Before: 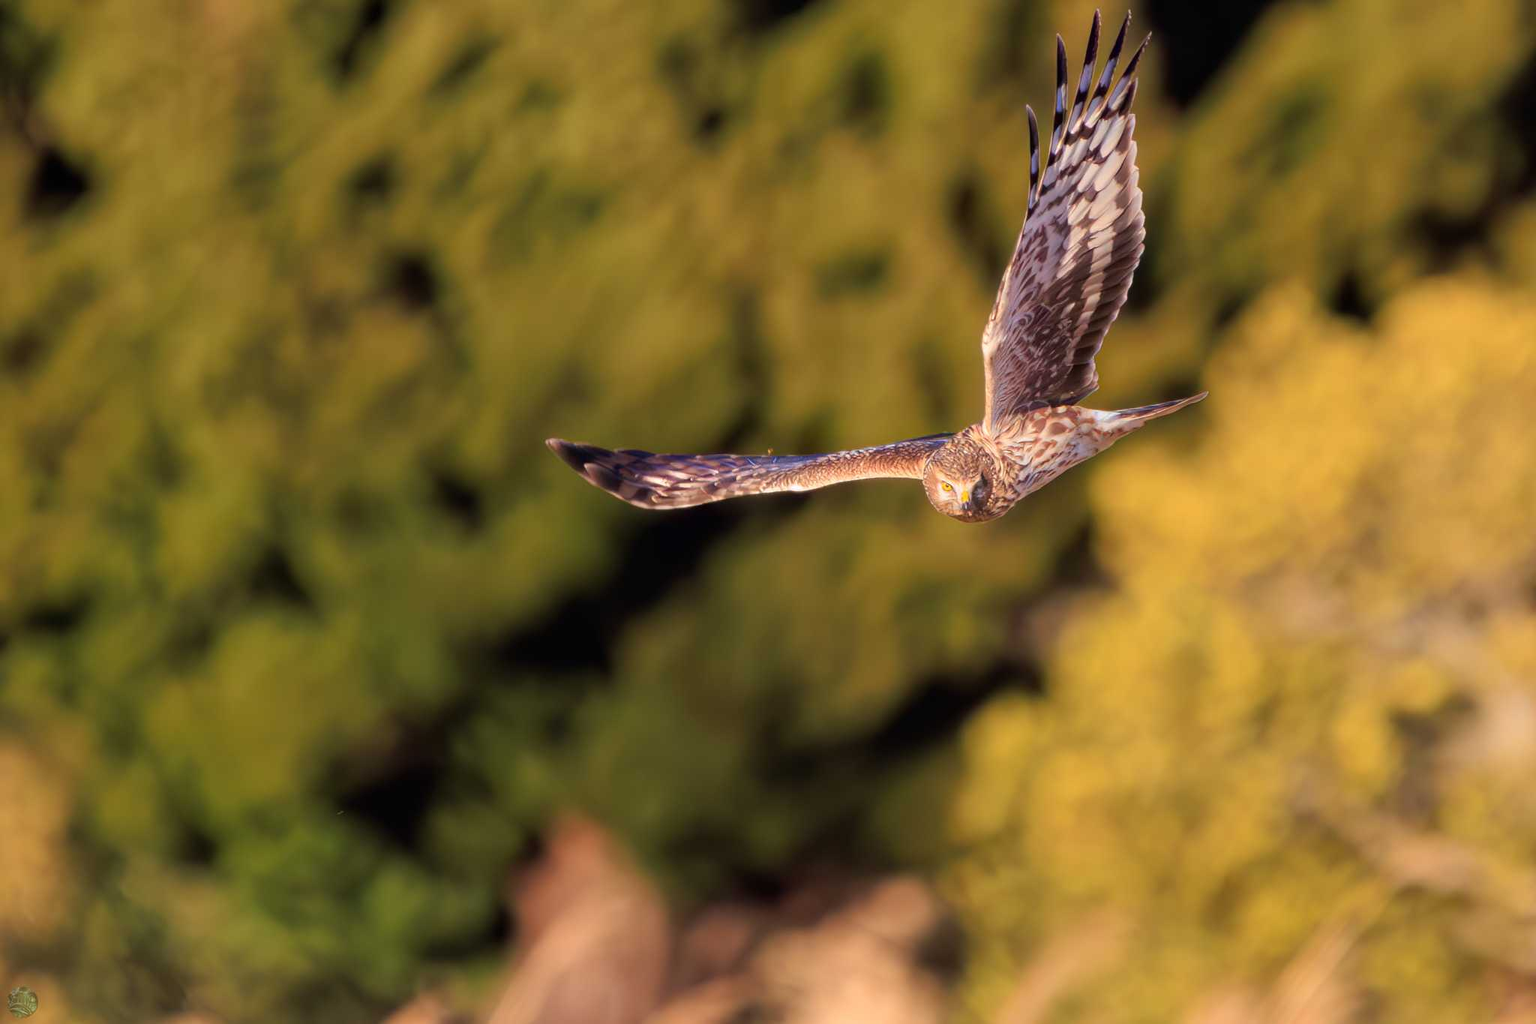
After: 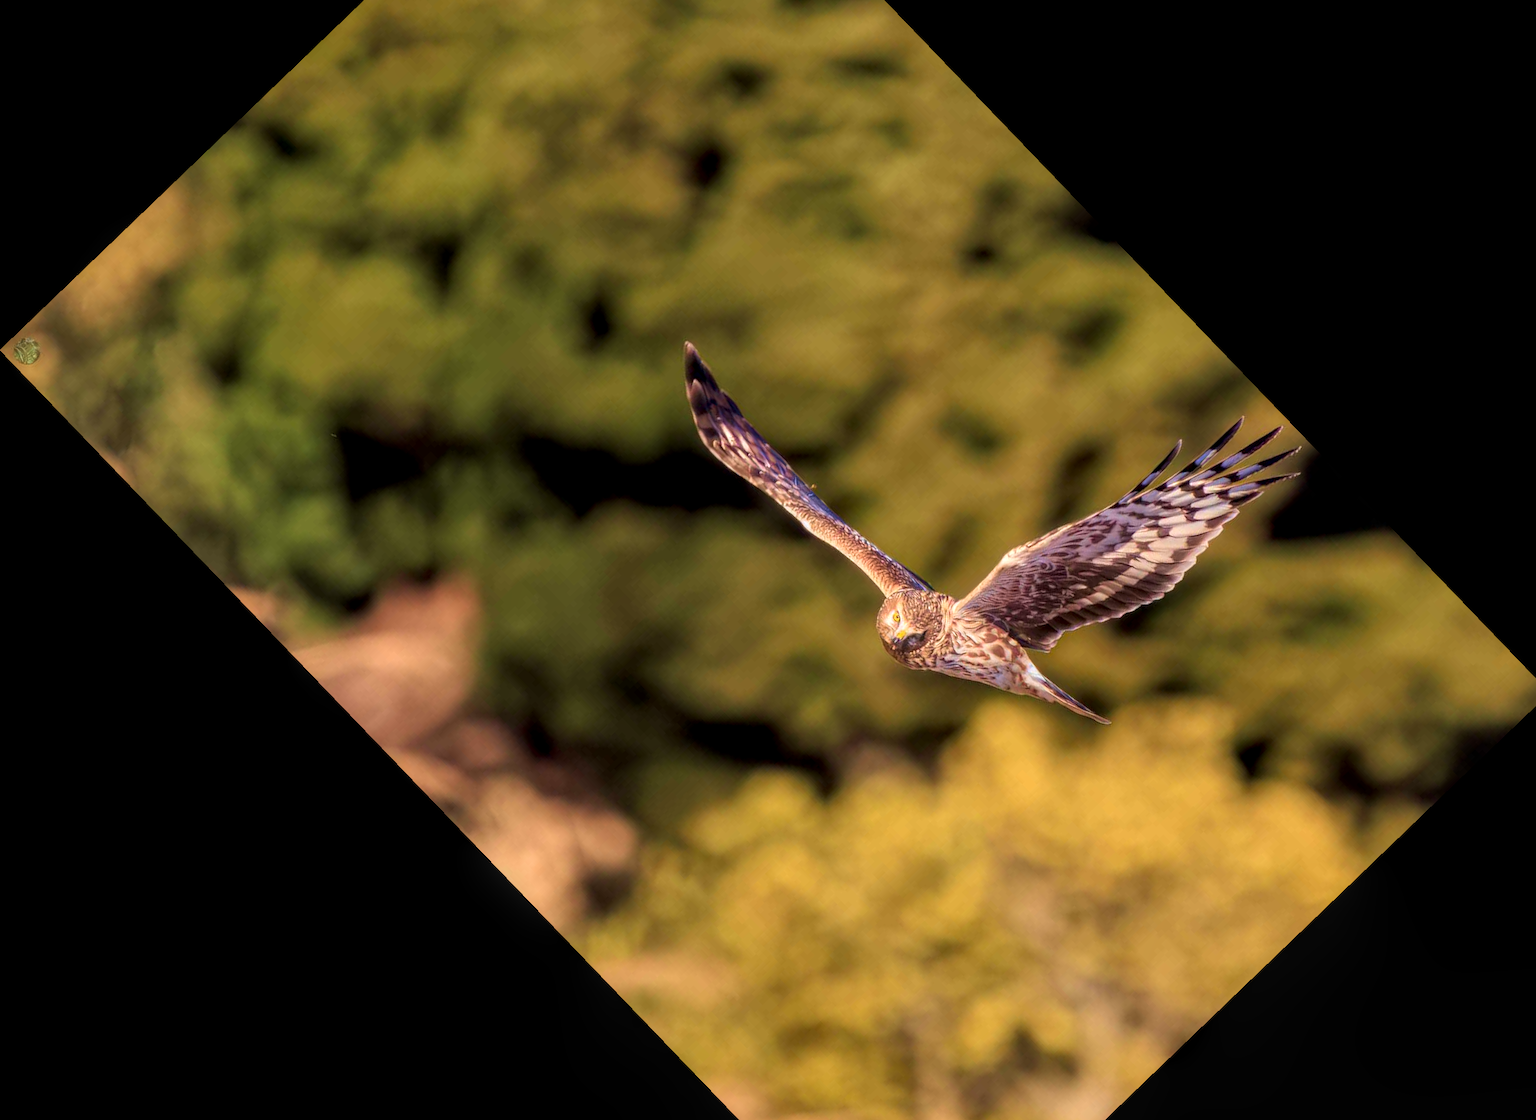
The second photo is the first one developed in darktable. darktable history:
crop and rotate: angle -46.15°, top 16.619%, right 0.799%, bottom 11.605%
local contrast: detail 130%
velvia: on, module defaults
